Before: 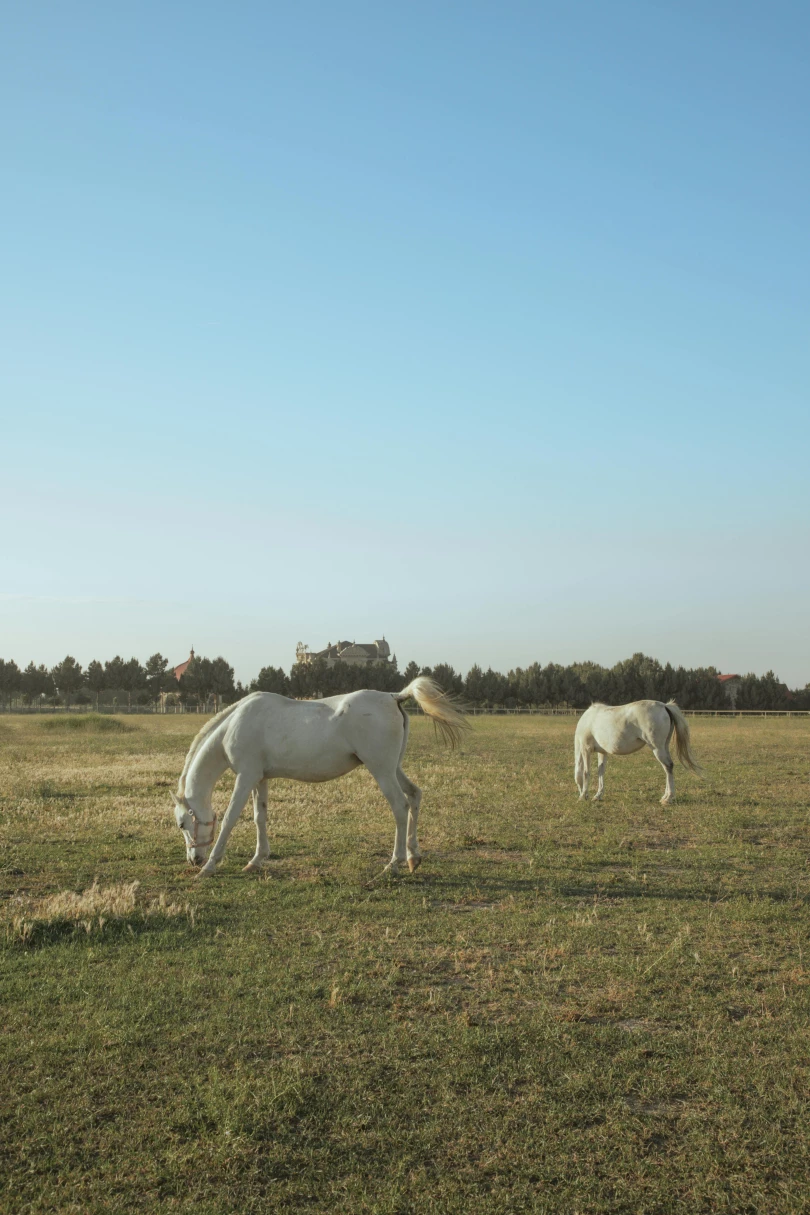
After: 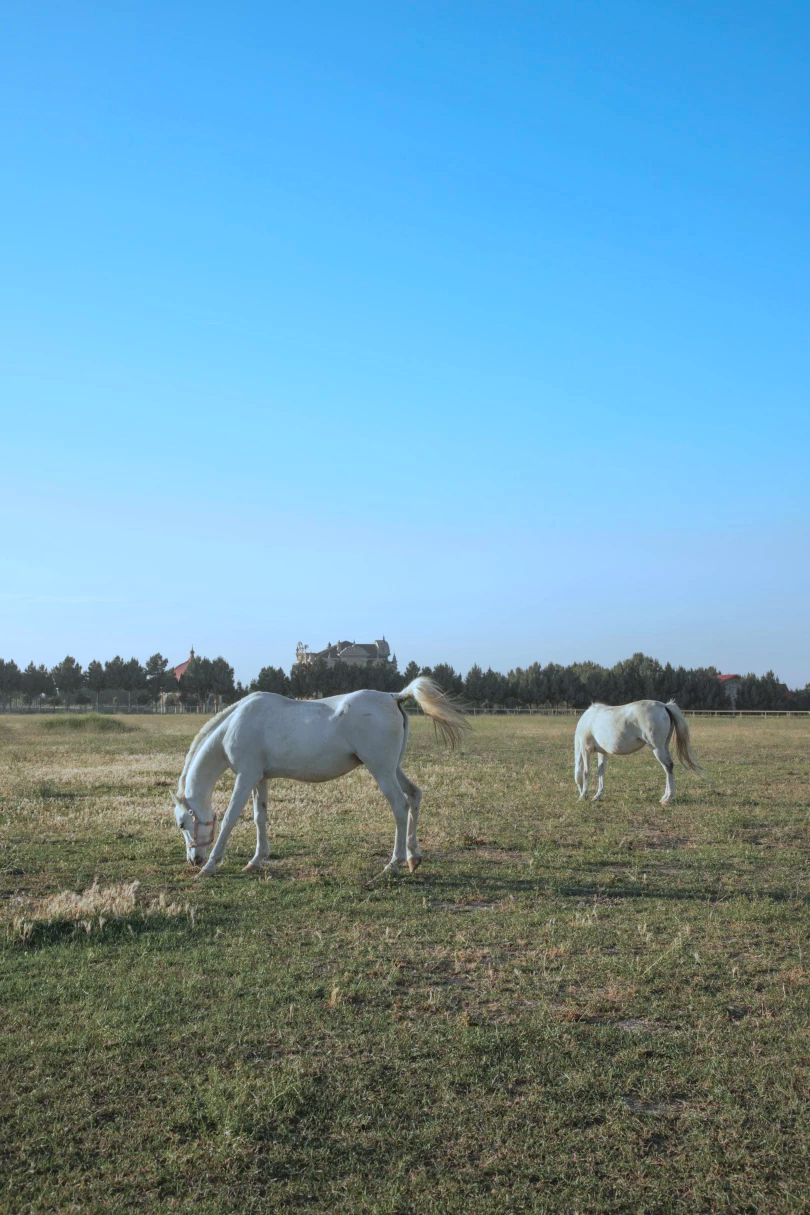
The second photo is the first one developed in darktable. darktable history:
levels: levels [0, 0.492, 0.984]
local contrast: mode bilateral grid, contrast 20, coarseness 51, detail 120%, midtone range 0.2
color calibration: output R [0.972, 0.068, -0.094, 0], output G [-0.178, 1.216, -0.086, 0], output B [0.095, -0.136, 0.98, 0], illuminant as shot in camera, x 0.379, y 0.396, temperature 4142.04 K, saturation algorithm version 1 (2020)
